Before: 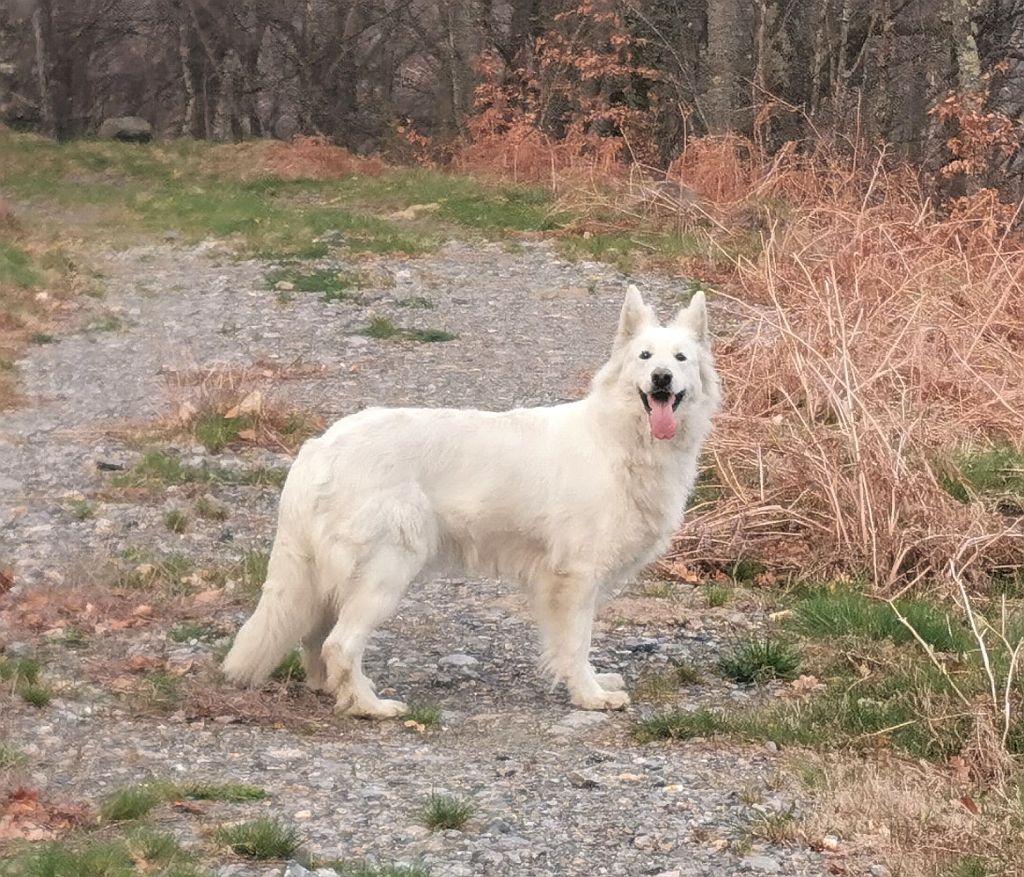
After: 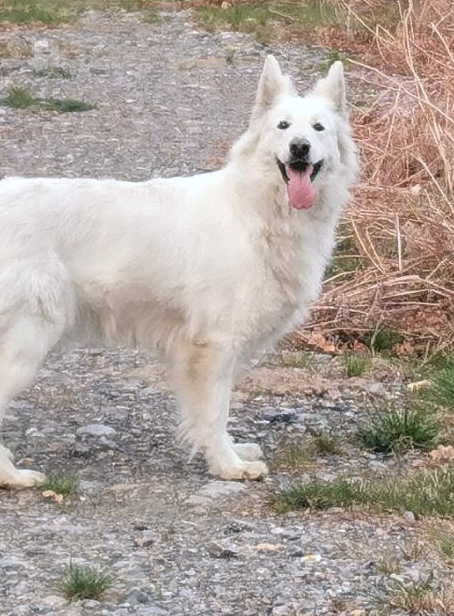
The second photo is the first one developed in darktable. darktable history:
crop: left 35.432%, top 26.233%, right 20.145%, bottom 3.432%
white balance: red 0.974, blue 1.044
